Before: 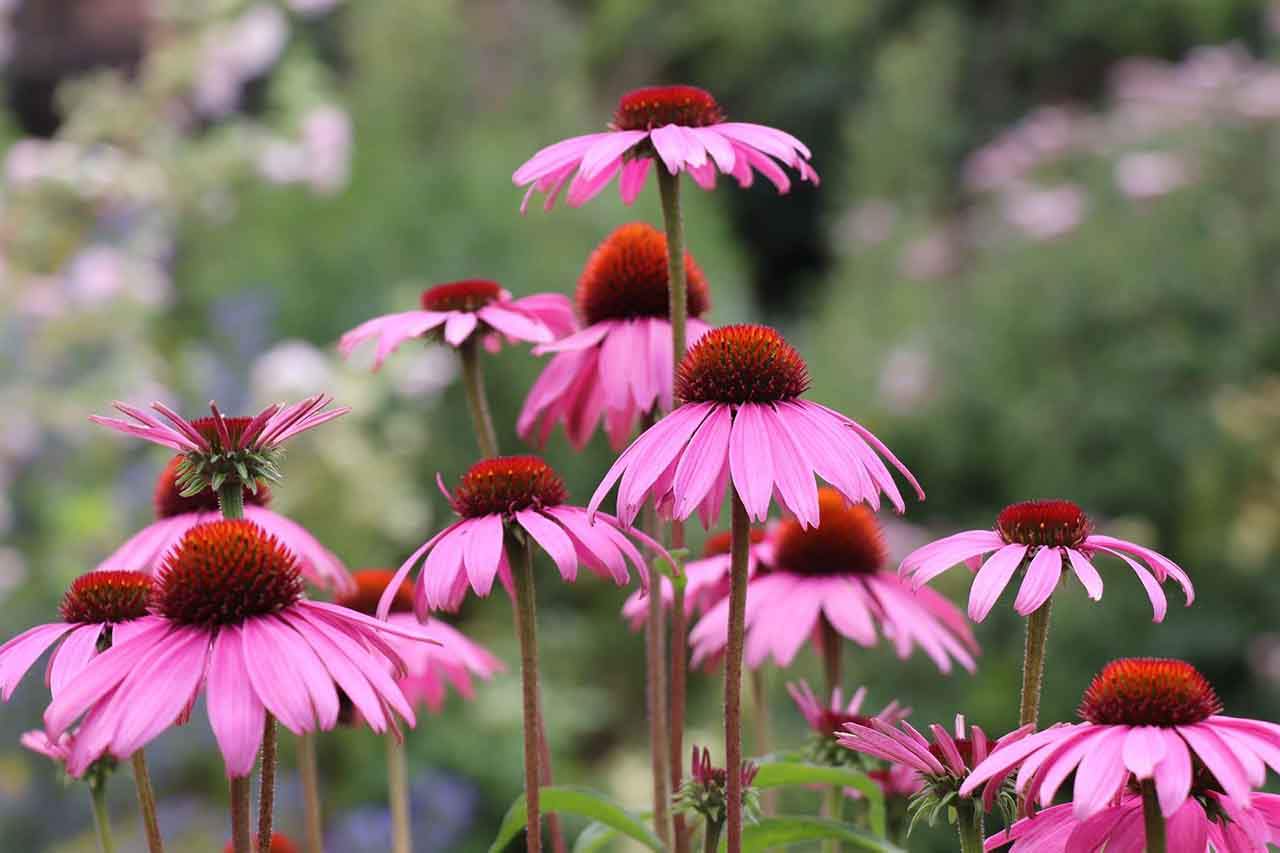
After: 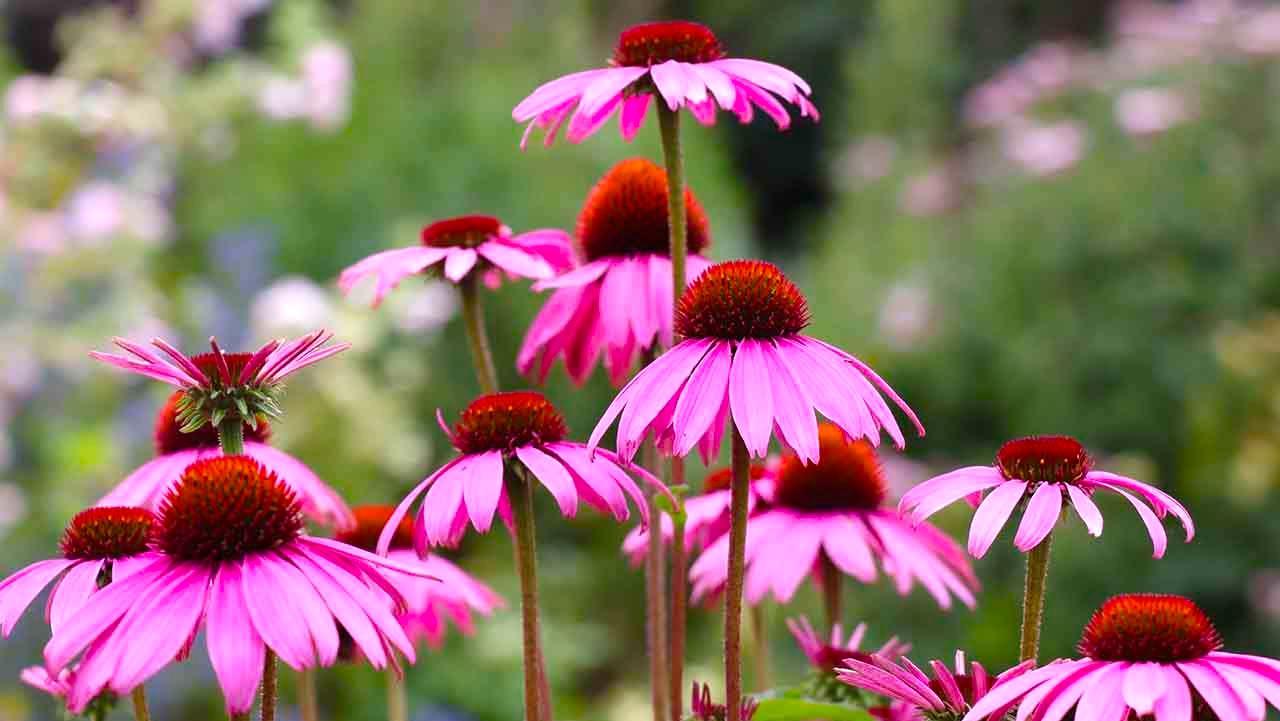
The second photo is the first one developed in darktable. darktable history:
color balance rgb: shadows lift › luminance 0.982%, shadows lift › chroma 0.242%, shadows lift › hue 18.64°, linear chroma grading › shadows 31.534%, linear chroma grading › global chroma -2.086%, linear chroma grading › mid-tones 3.827%, perceptual saturation grading › global saturation 19.266%, perceptual brilliance grading › highlights 11.218%, global vibrance 20%
crop: top 7.593%, bottom 7.785%
